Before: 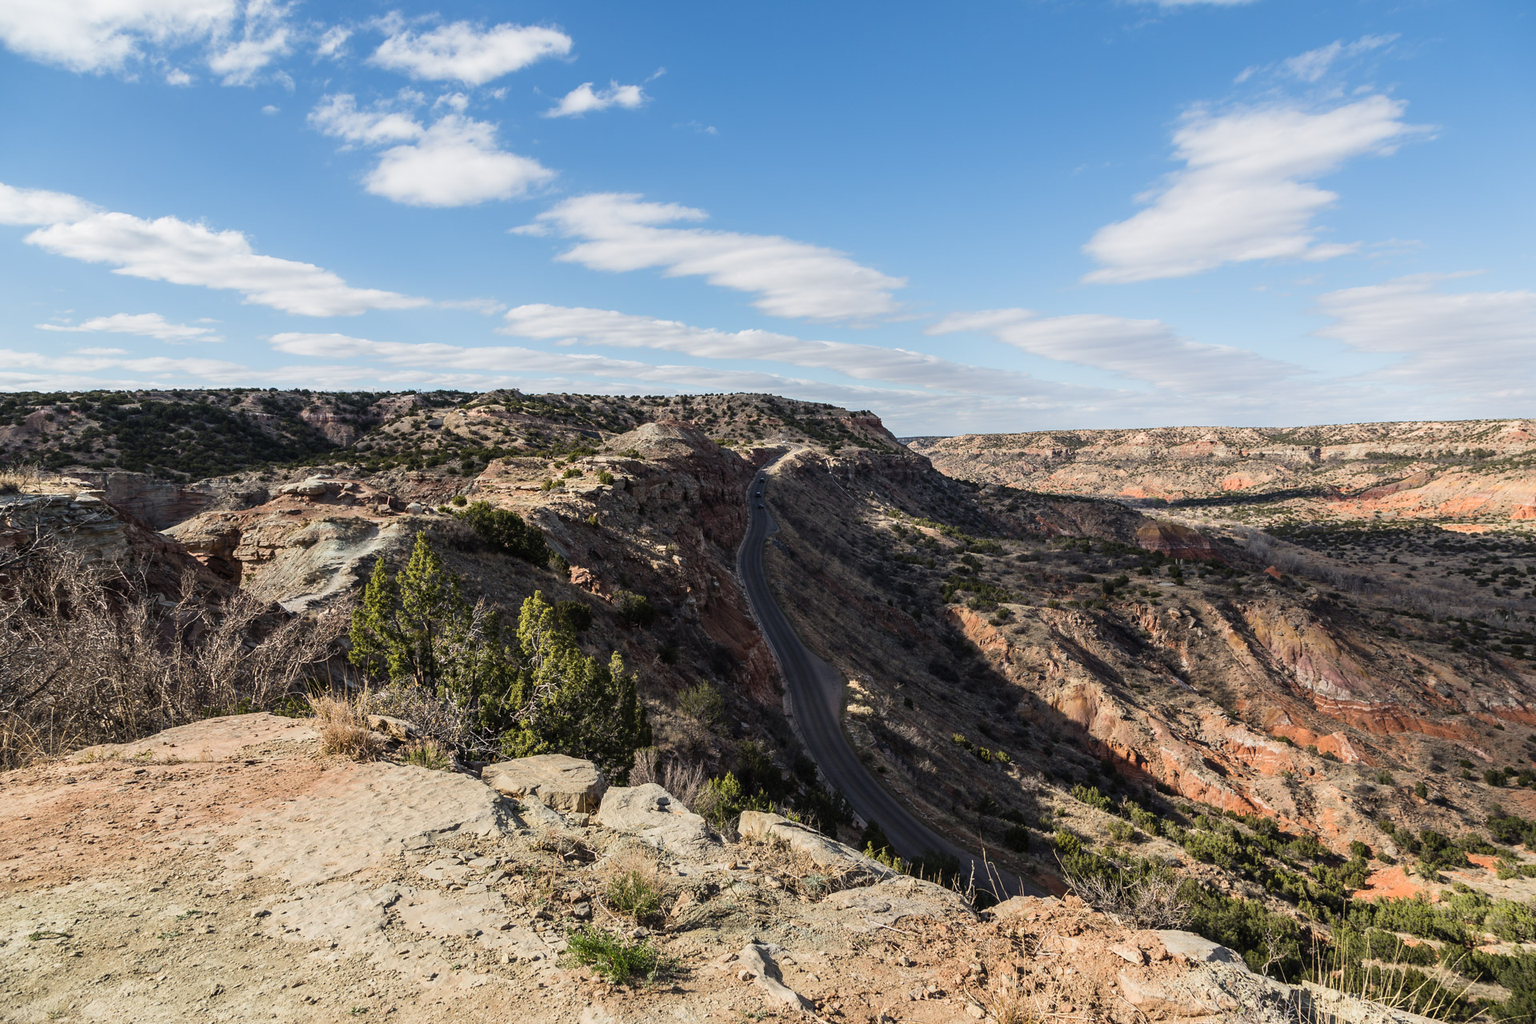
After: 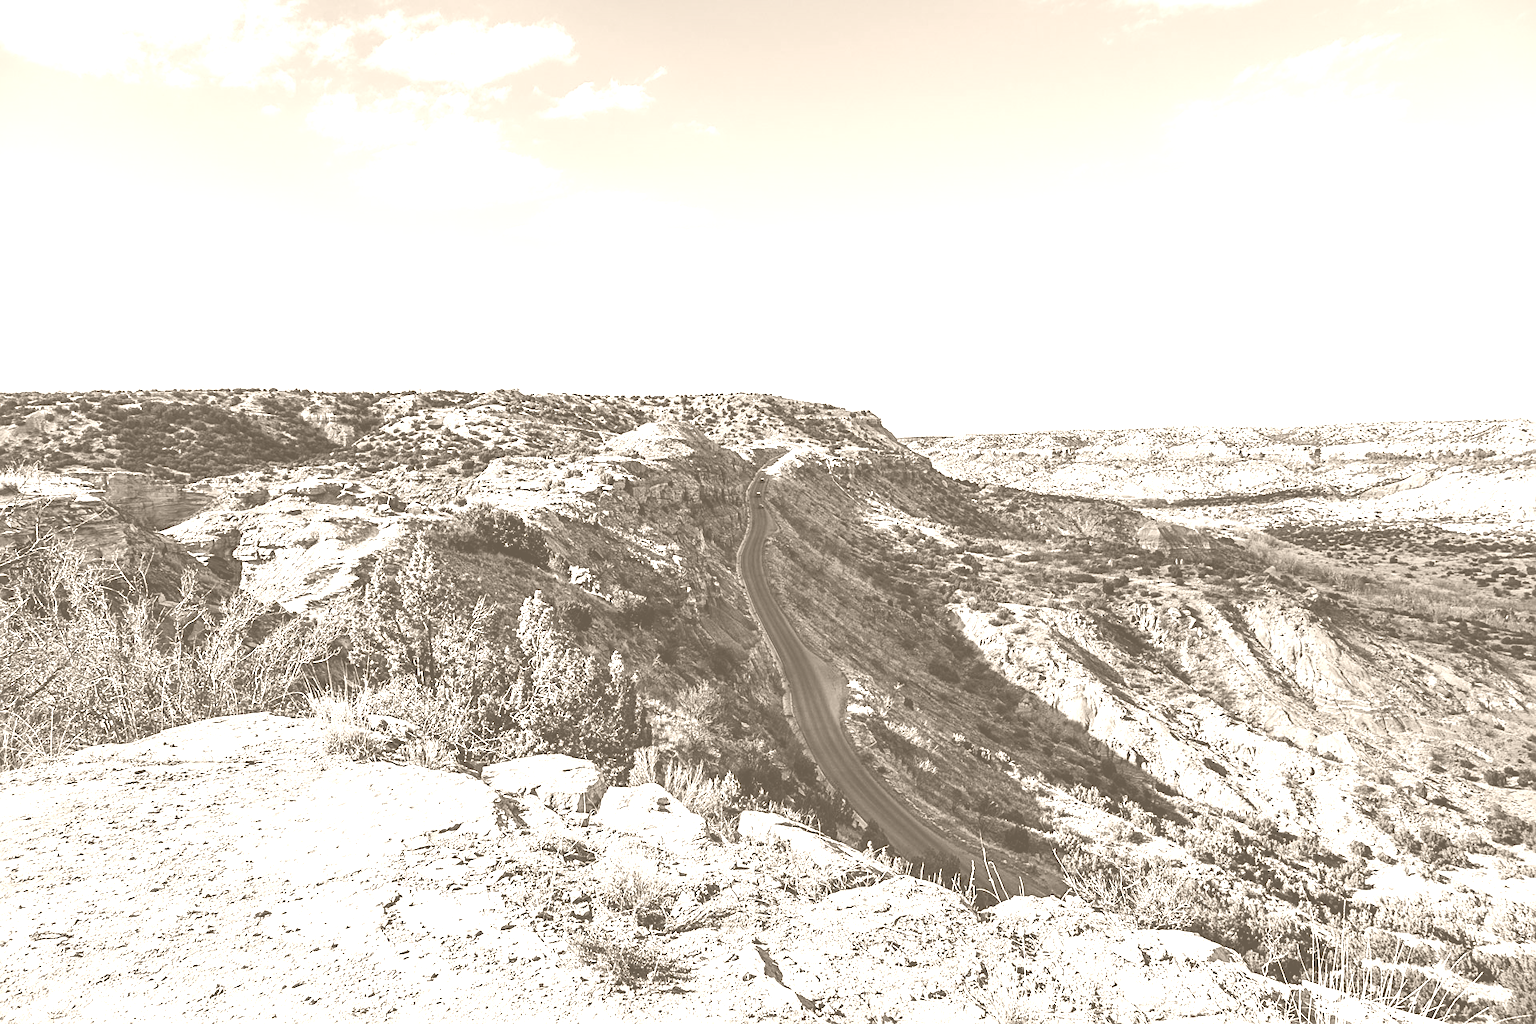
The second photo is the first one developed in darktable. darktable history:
filmic rgb: black relative exposure -16 EV, white relative exposure 6.92 EV, hardness 4.7
exposure: black level correction 0, exposure 0.877 EV, compensate exposure bias true, compensate highlight preservation false
colorize: hue 34.49°, saturation 35.33%, source mix 100%, version 1
sharpen: on, module defaults
contrast equalizer: y [[0.546, 0.552, 0.554, 0.554, 0.552, 0.546], [0.5 ×6], [0.5 ×6], [0 ×6], [0 ×6]]
white balance: red 1.08, blue 0.791
color balance rgb: shadows lift › chroma 3%, shadows lift › hue 280.8°, power › hue 330°, highlights gain › chroma 3%, highlights gain › hue 75.6°, global offset › luminance 2%, perceptual saturation grading › global saturation 20%, perceptual saturation grading › highlights -25%, perceptual saturation grading › shadows 50%, global vibrance 20.33%
